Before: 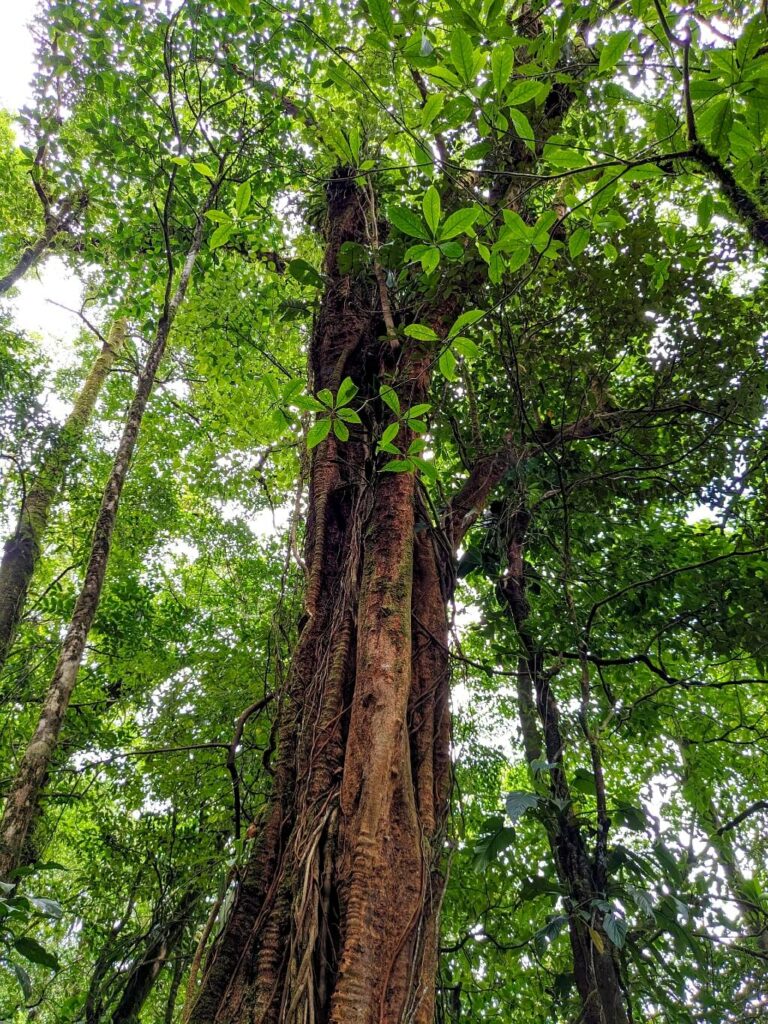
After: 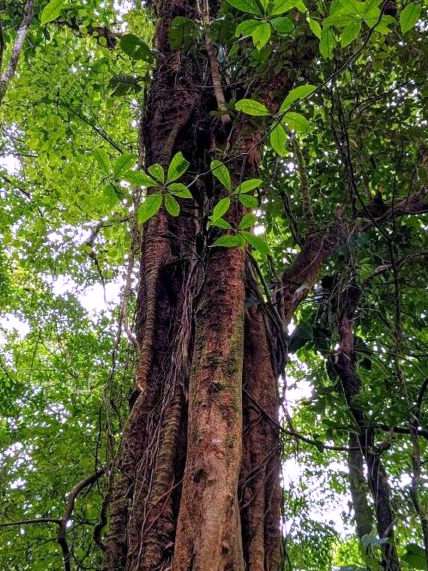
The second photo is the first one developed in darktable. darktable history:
crop and rotate: left 22.13%, top 22.054%, right 22.026%, bottom 22.102%
white balance: red 1.042, blue 1.17
